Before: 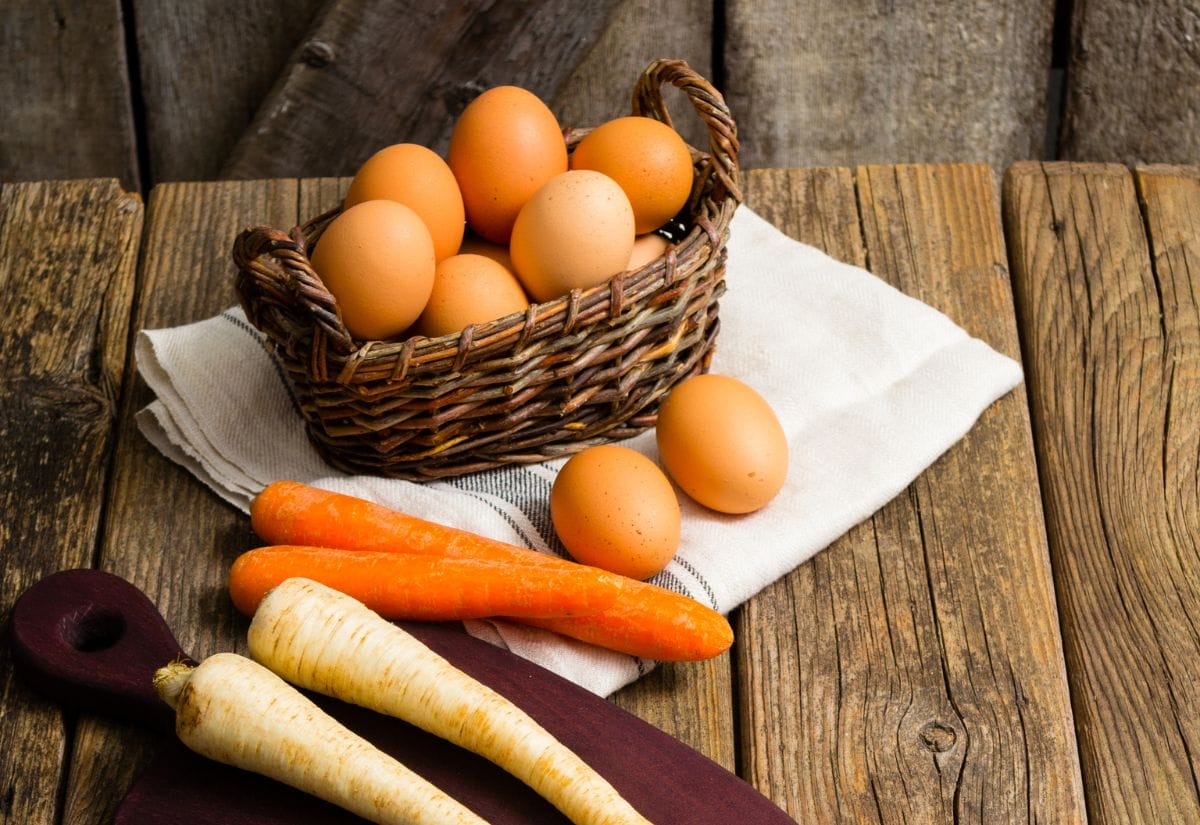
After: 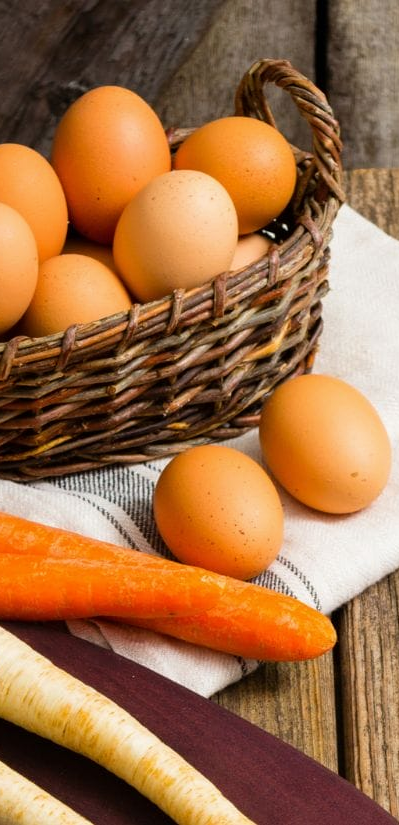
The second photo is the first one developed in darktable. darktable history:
crop: left 33.165%, right 33.582%
exposure: exposure -0.04 EV, compensate highlight preservation false
